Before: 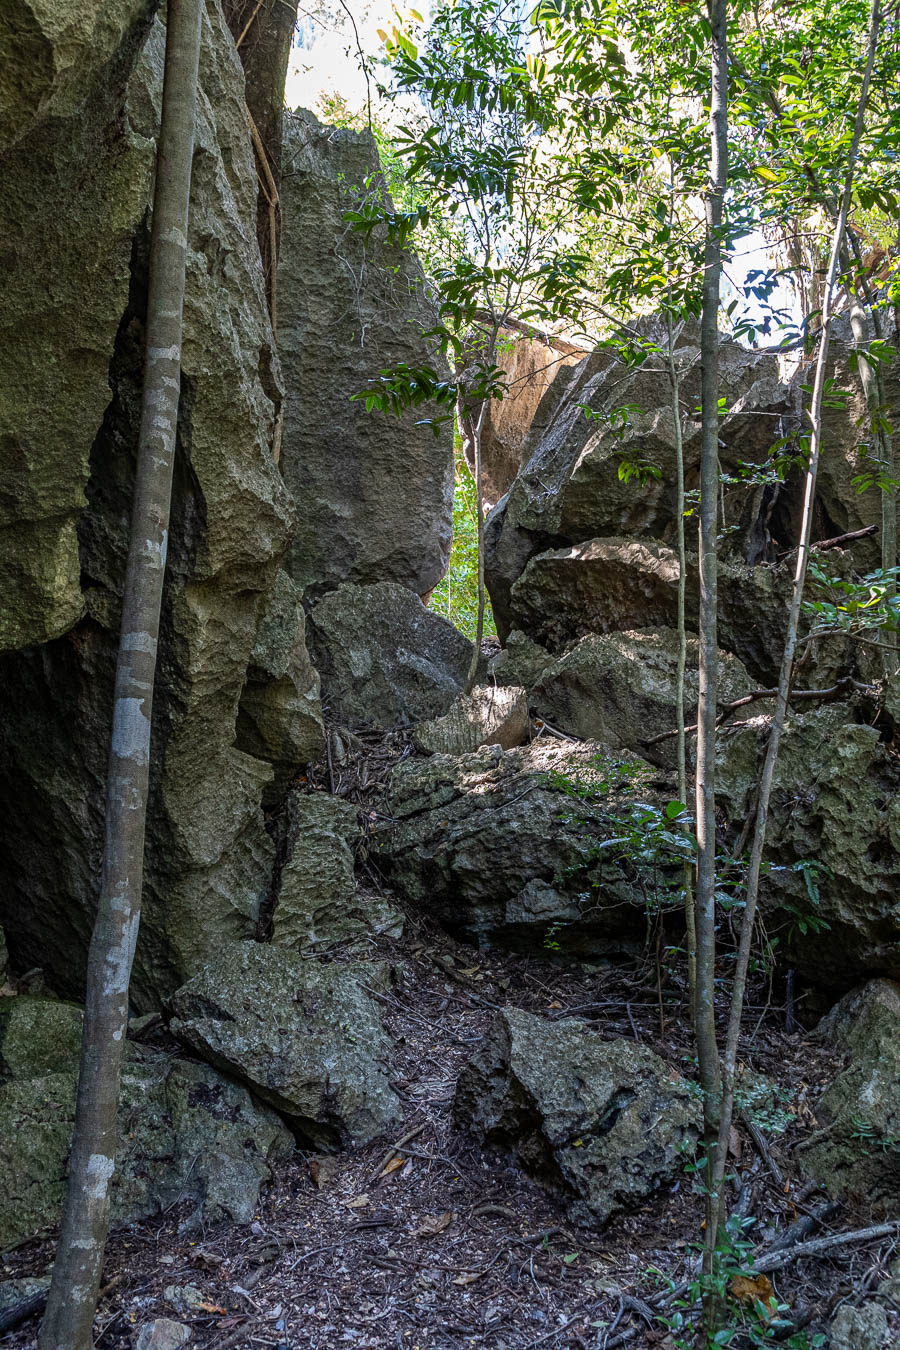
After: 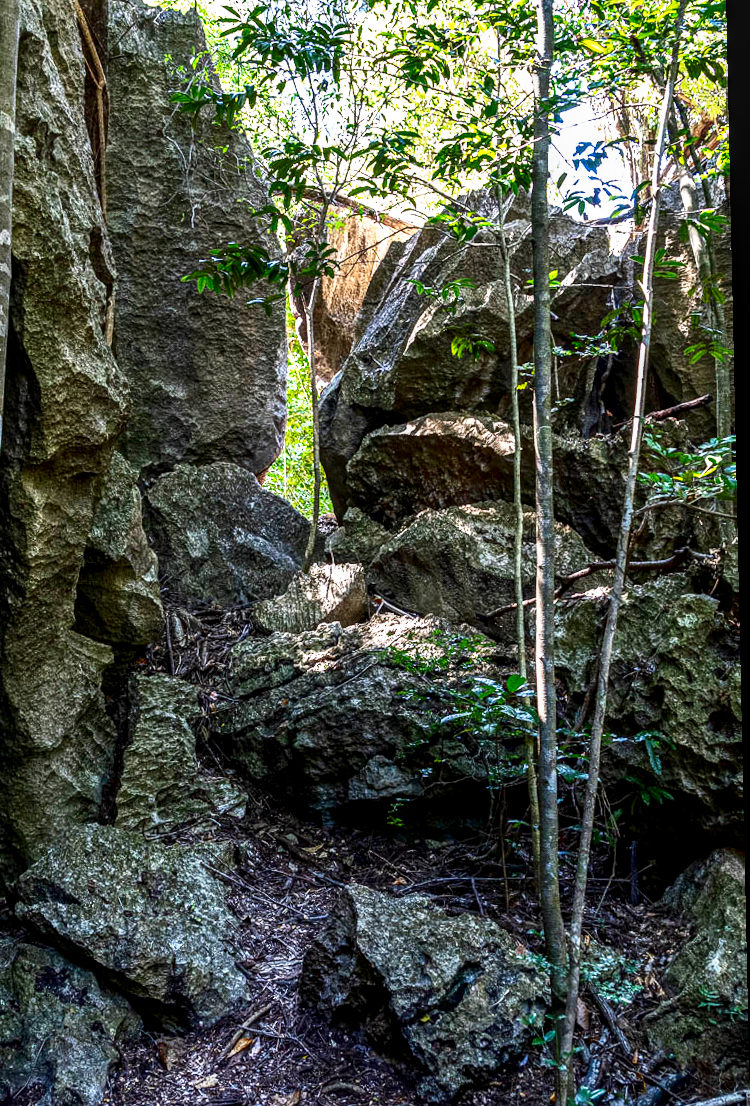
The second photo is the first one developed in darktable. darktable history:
contrast brightness saturation: contrast 0.1, brightness -0.26, saturation 0.14
crop: left 19.159%, top 9.58%, bottom 9.58%
rotate and perspective: rotation -1.24°, automatic cropping off
base curve: curves: ch0 [(0, 0) (0.495, 0.917) (1, 1)], preserve colors none
local contrast: detail 130%
